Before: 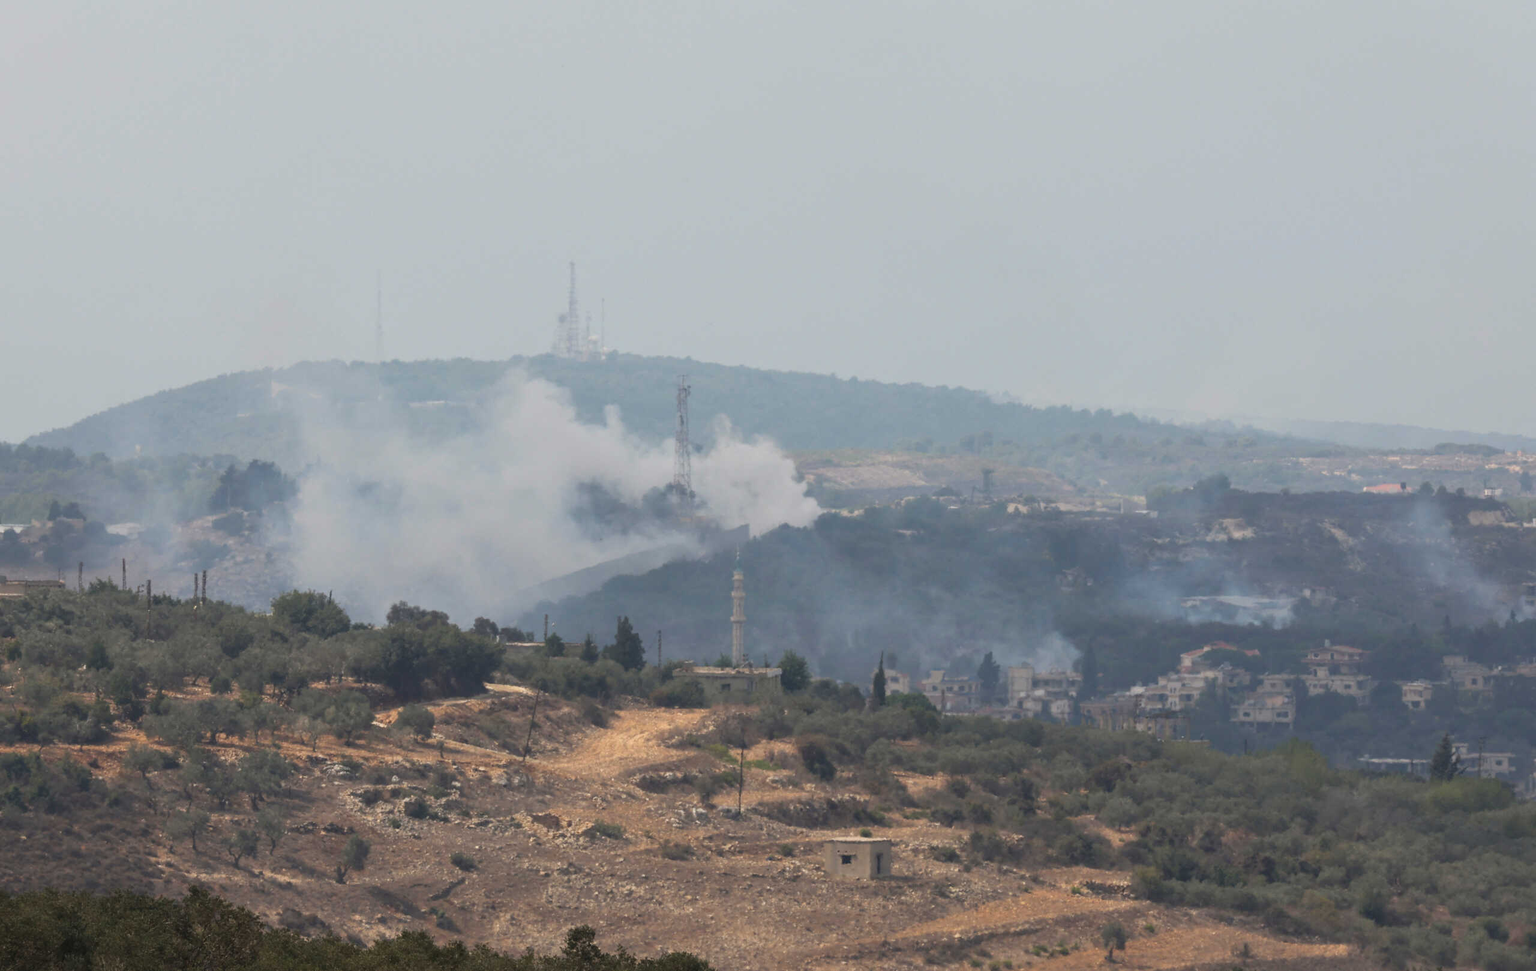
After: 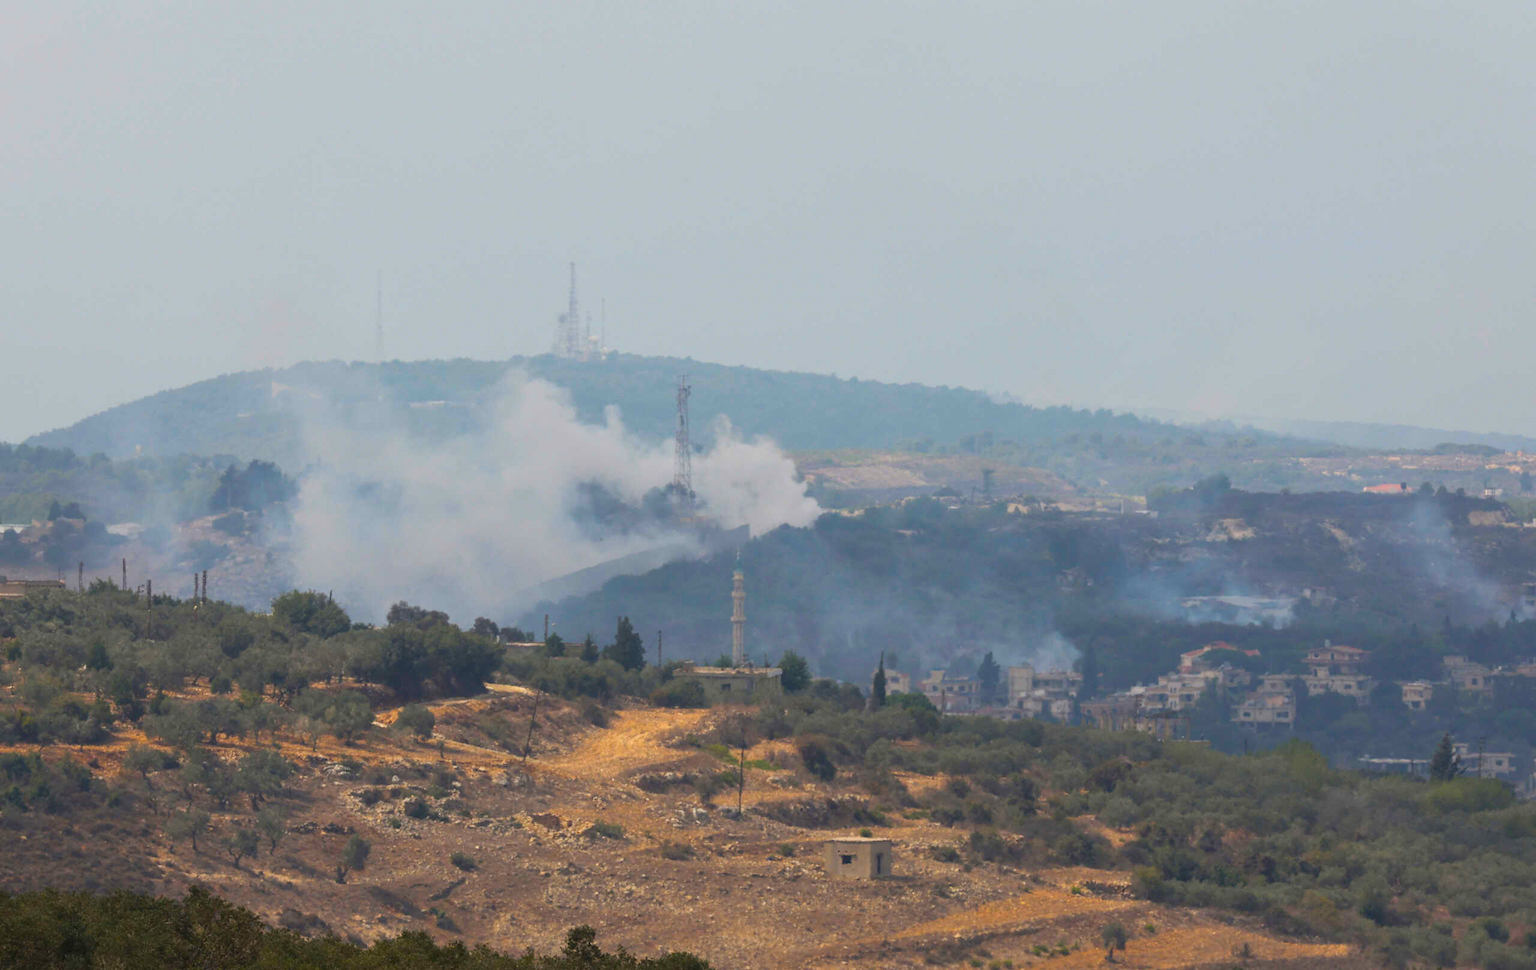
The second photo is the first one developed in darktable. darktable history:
color balance rgb: linear chroma grading › global chroma 9.089%, perceptual saturation grading › global saturation 29.693%, global vibrance 20%
